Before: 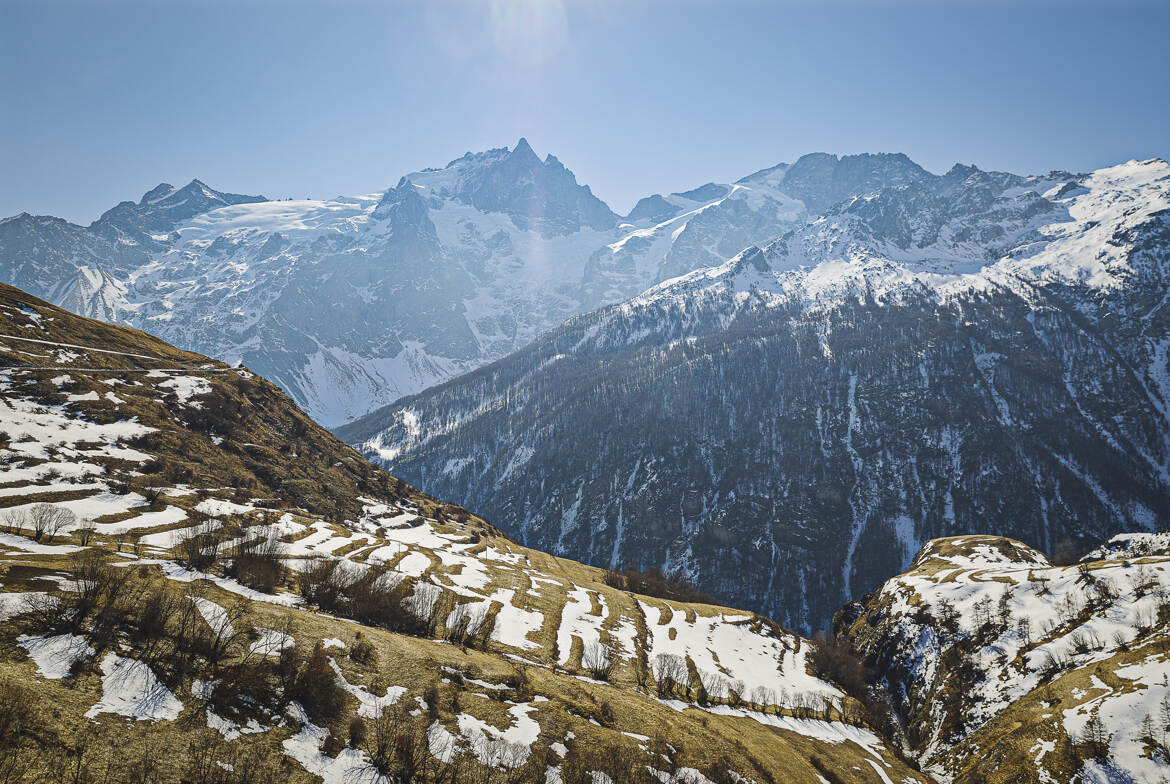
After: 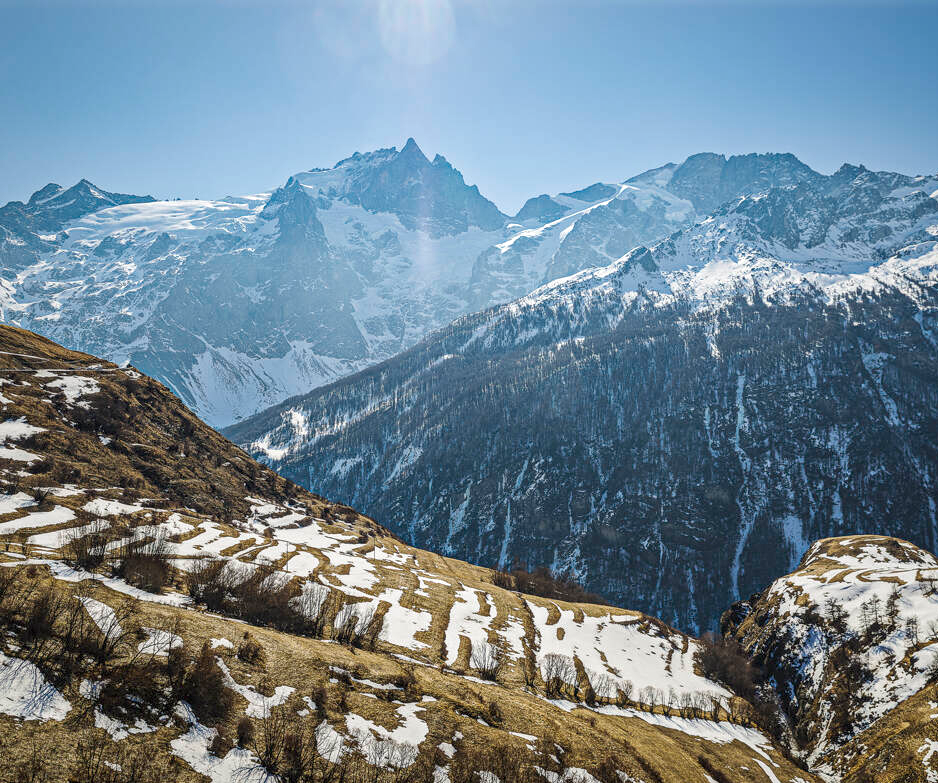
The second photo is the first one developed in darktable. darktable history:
color zones: curves: ch1 [(0, 0.469) (0.001, 0.469) (0.12, 0.446) (0.248, 0.469) (0.5, 0.5) (0.748, 0.5) (0.999, 0.469) (1, 0.469)]
crop and rotate: left 9.597%, right 10.195%
local contrast: detail 130%
